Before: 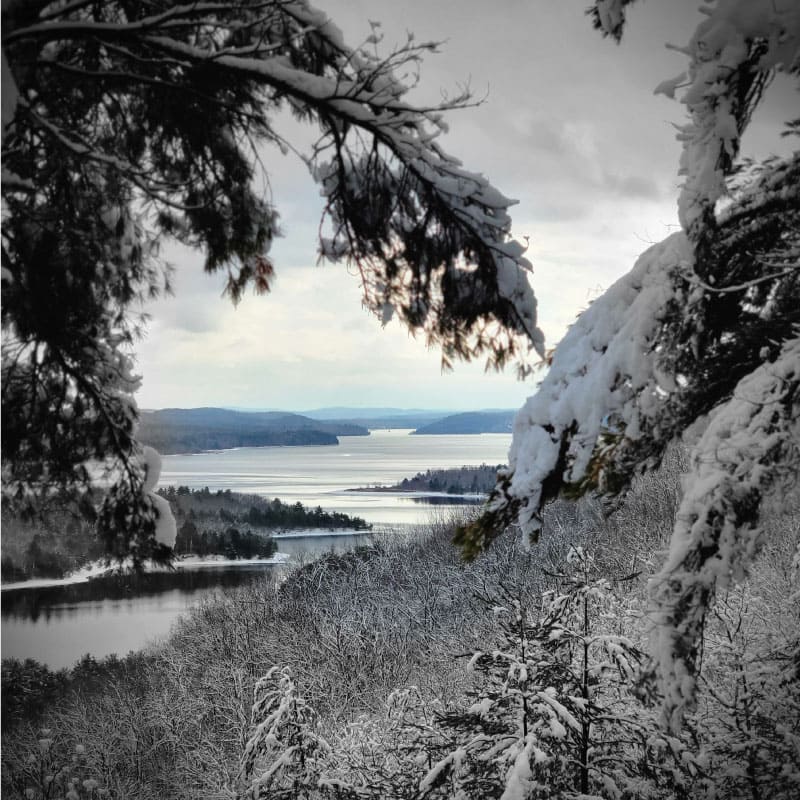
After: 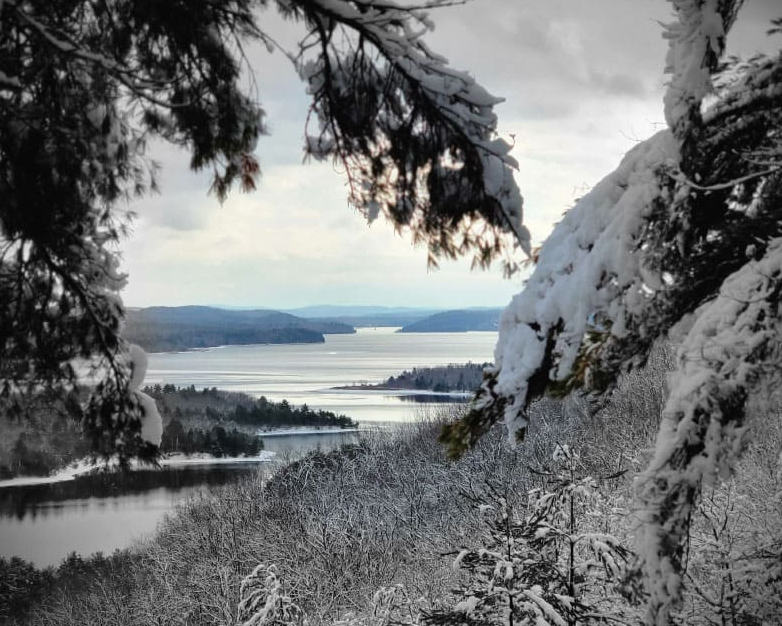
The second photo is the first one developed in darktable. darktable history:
crop and rotate: left 1.894%, top 12.867%, right 0.239%, bottom 8.865%
